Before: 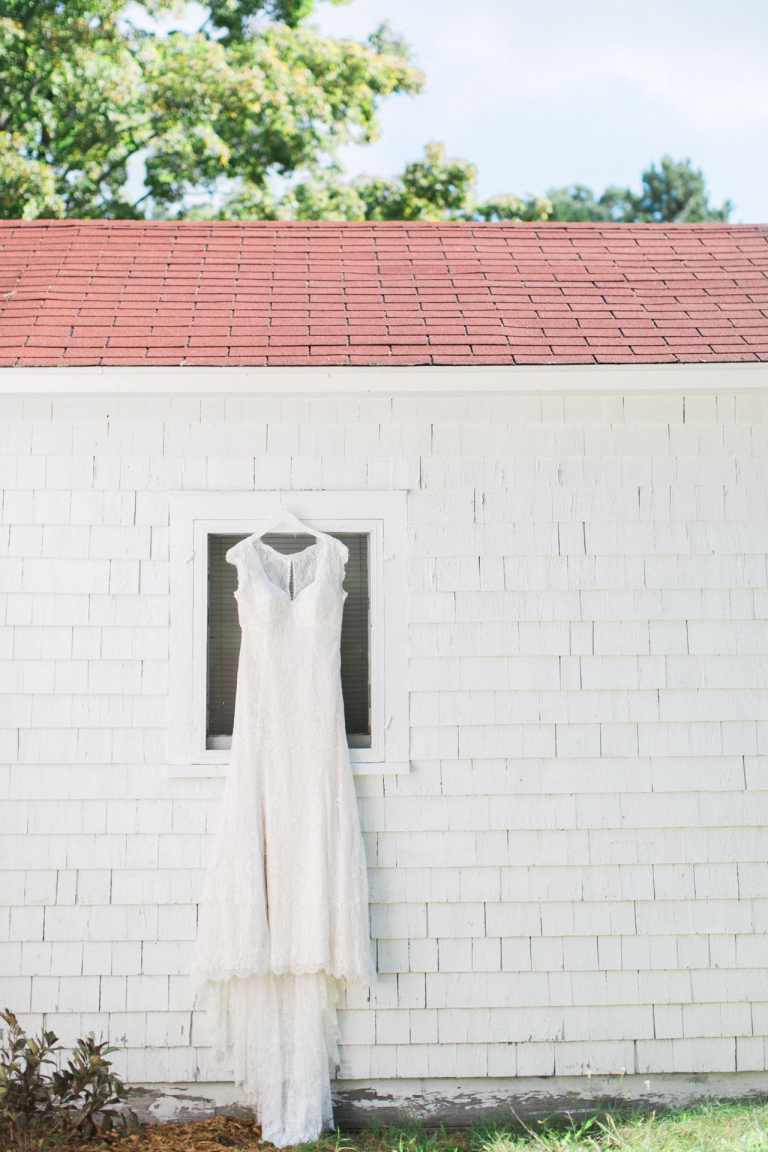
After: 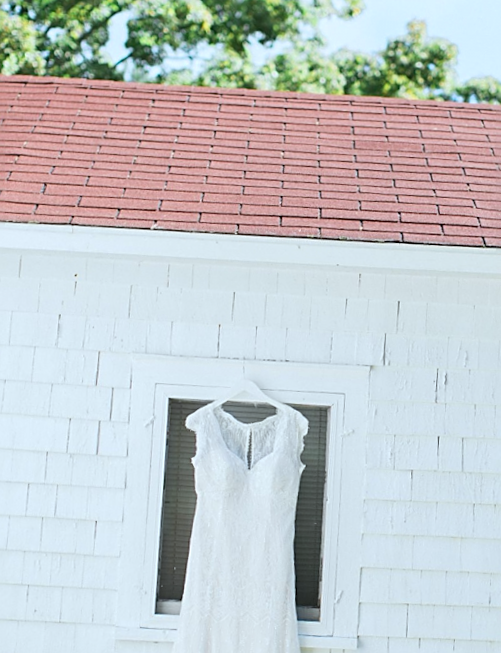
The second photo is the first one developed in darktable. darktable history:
crop and rotate: angle -4.99°, left 2.122%, top 6.945%, right 27.566%, bottom 30.519%
tone equalizer: on, module defaults
rotate and perspective: rotation -1.75°, automatic cropping off
sharpen: on, module defaults
white balance: red 0.925, blue 1.046
